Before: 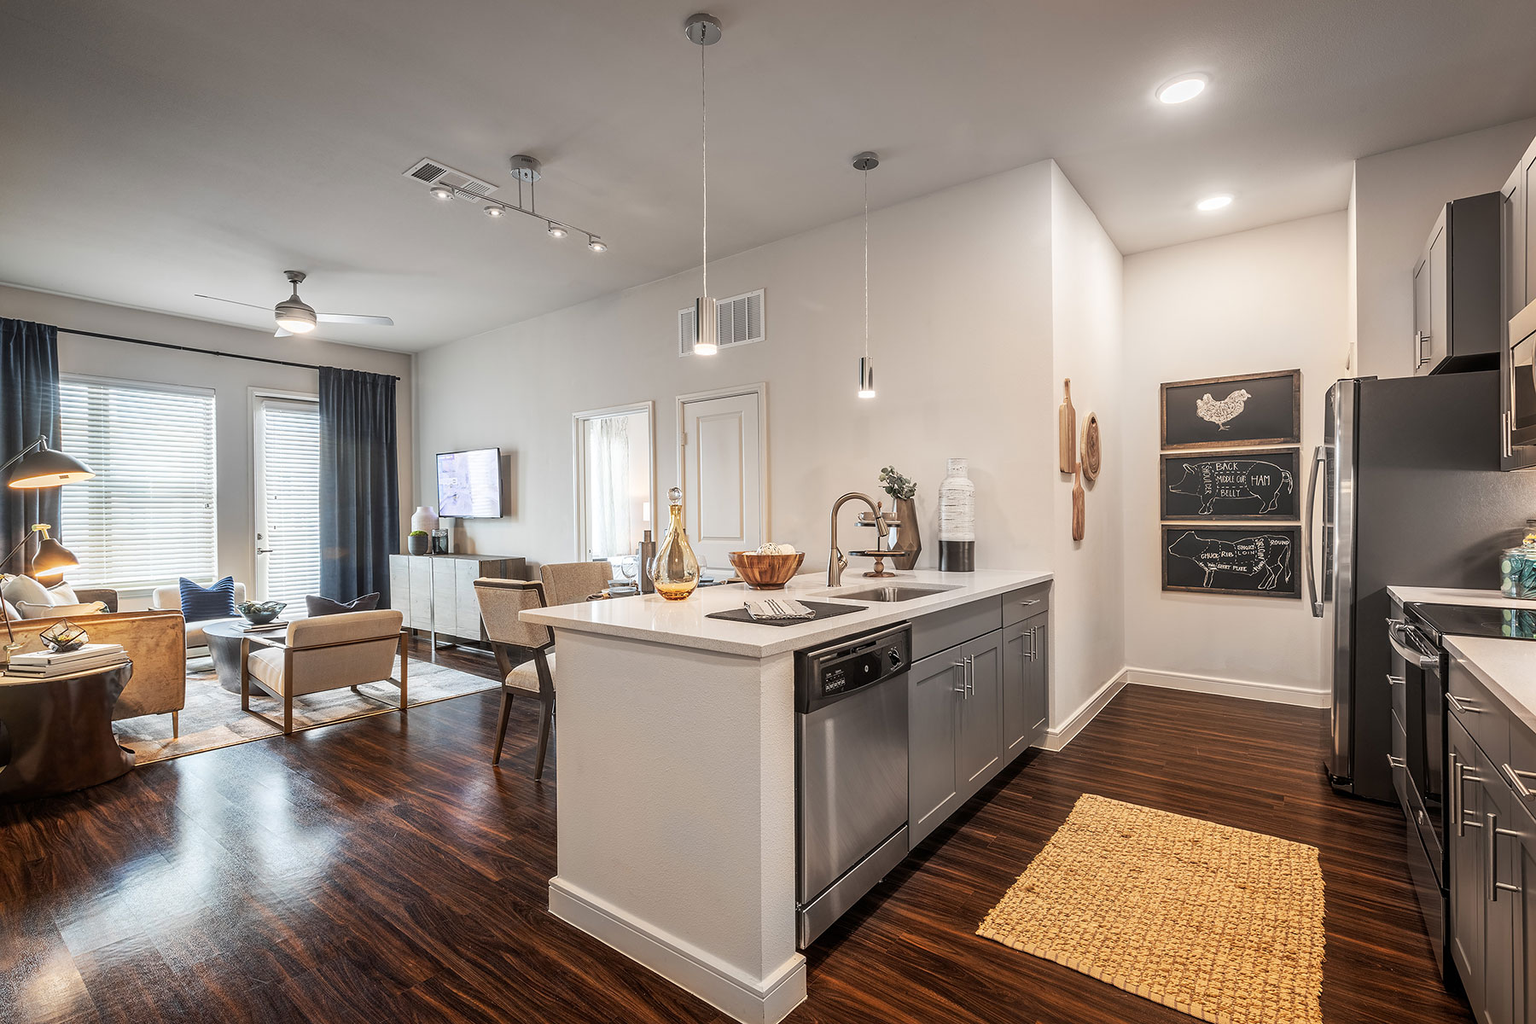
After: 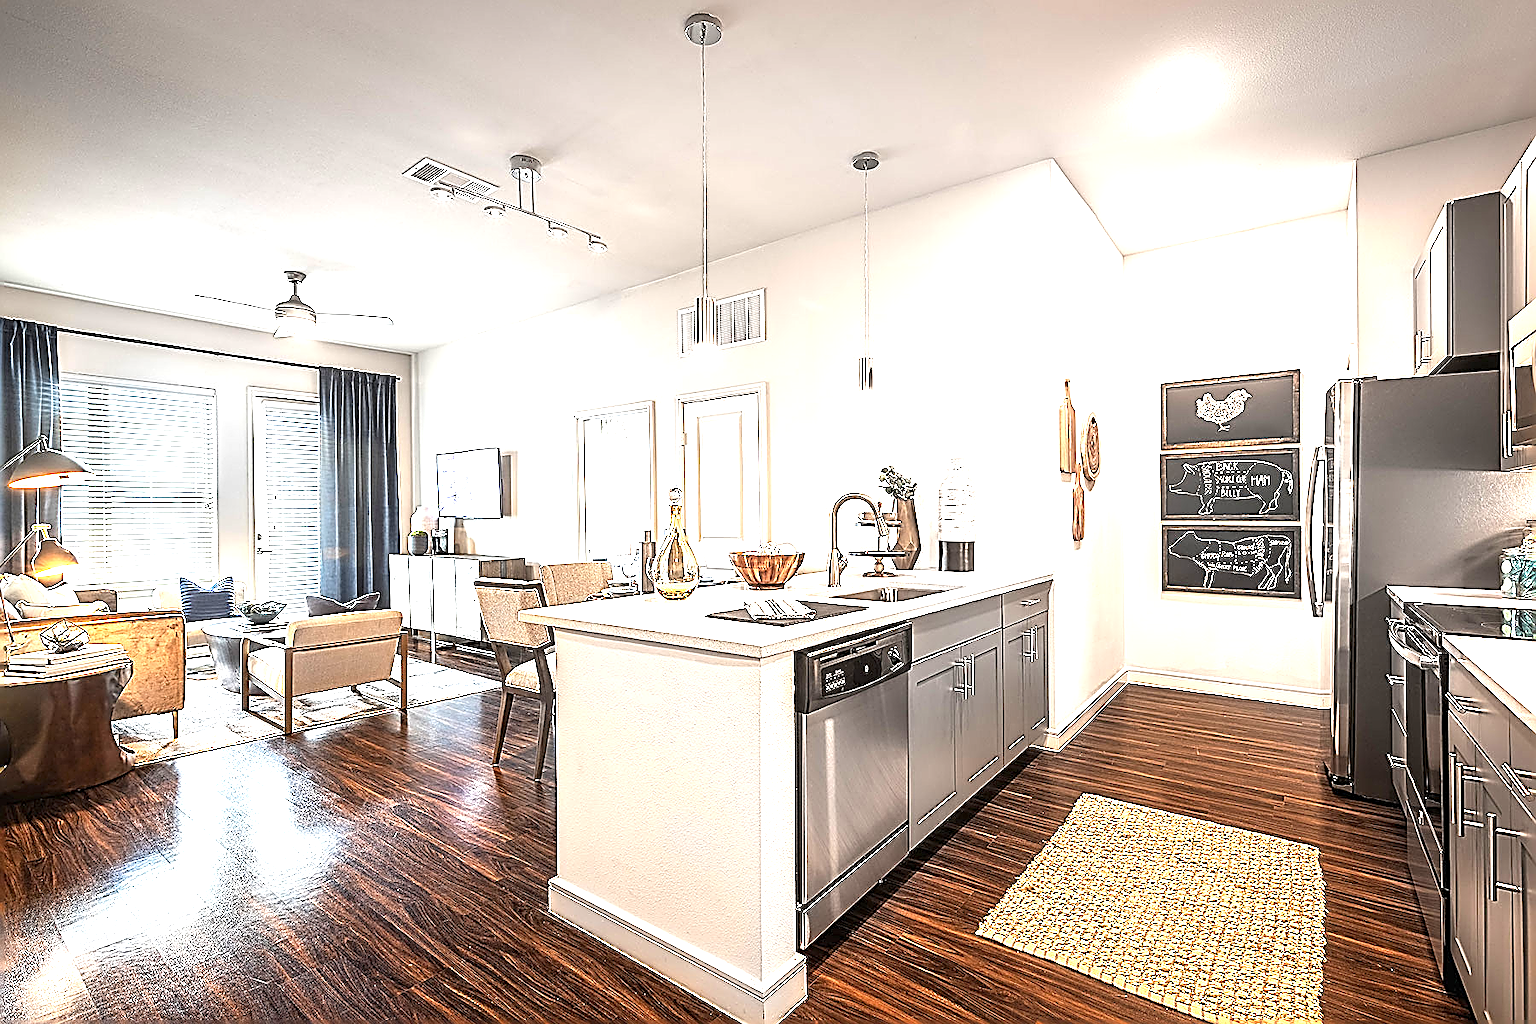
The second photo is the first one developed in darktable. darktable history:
sharpen: amount 2
exposure: black level correction 0, exposure 1.45 EV, compensate exposure bias true, compensate highlight preservation false
